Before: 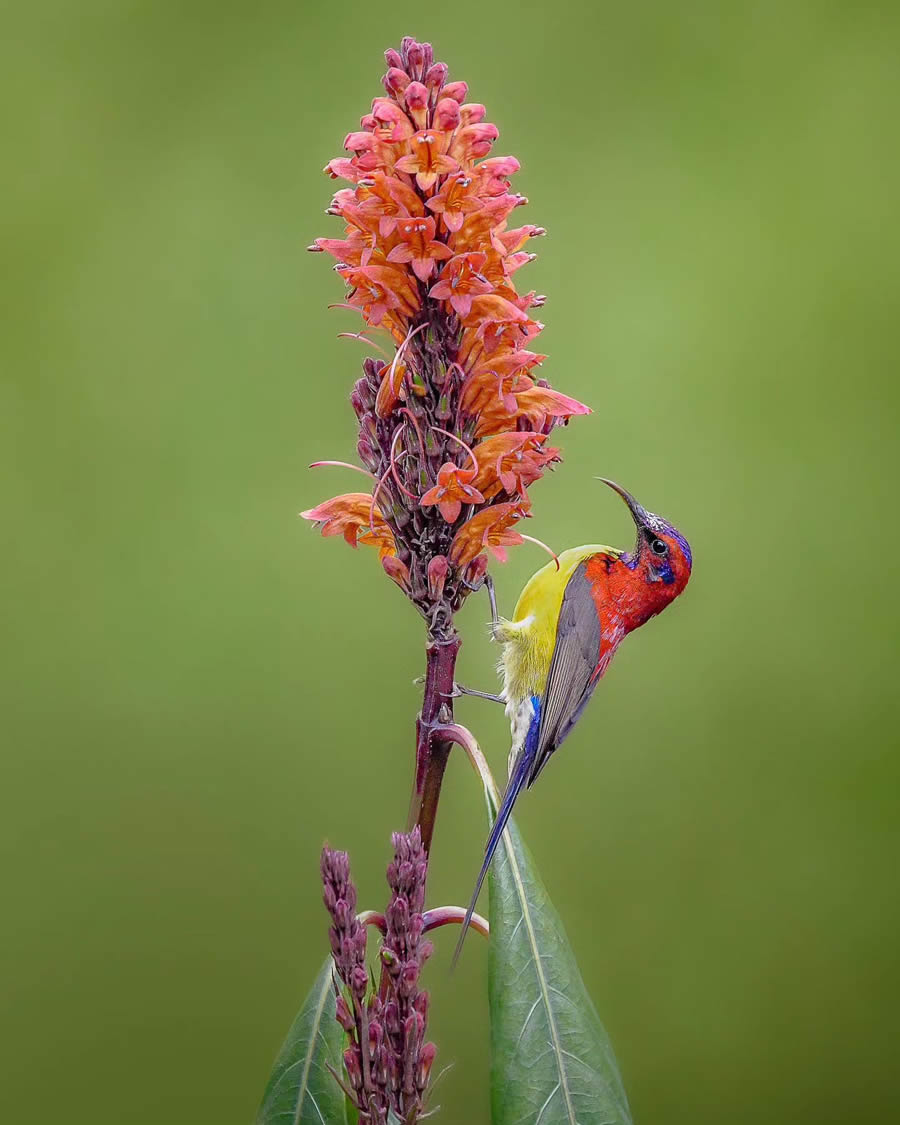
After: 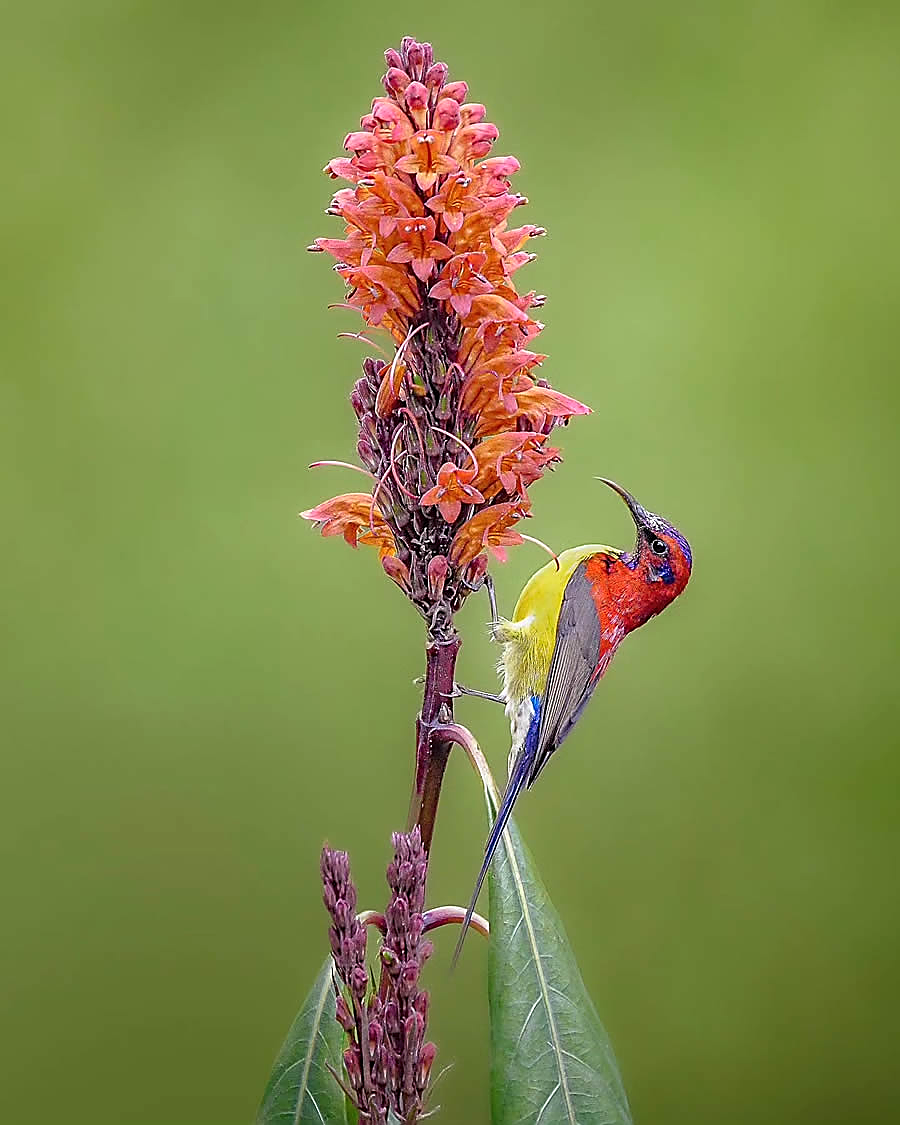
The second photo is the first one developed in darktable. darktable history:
sharpen: radius 1.389, amount 1.244, threshold 0.679
exposure: exposure 0.188 EV, compensate highlight preservation false
